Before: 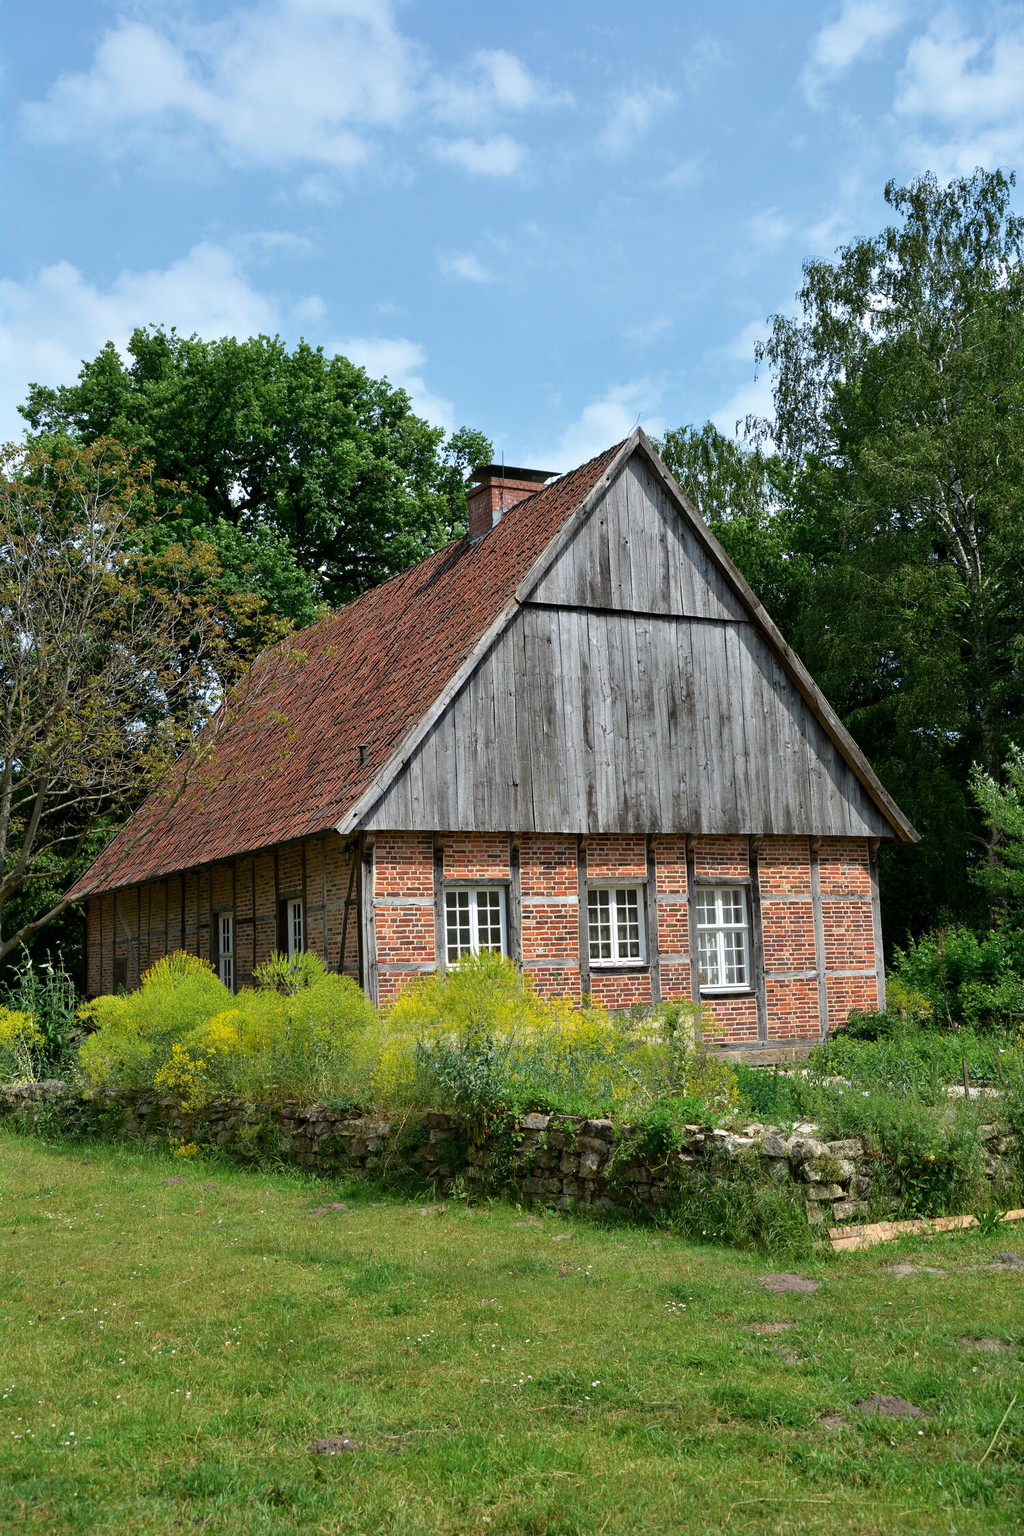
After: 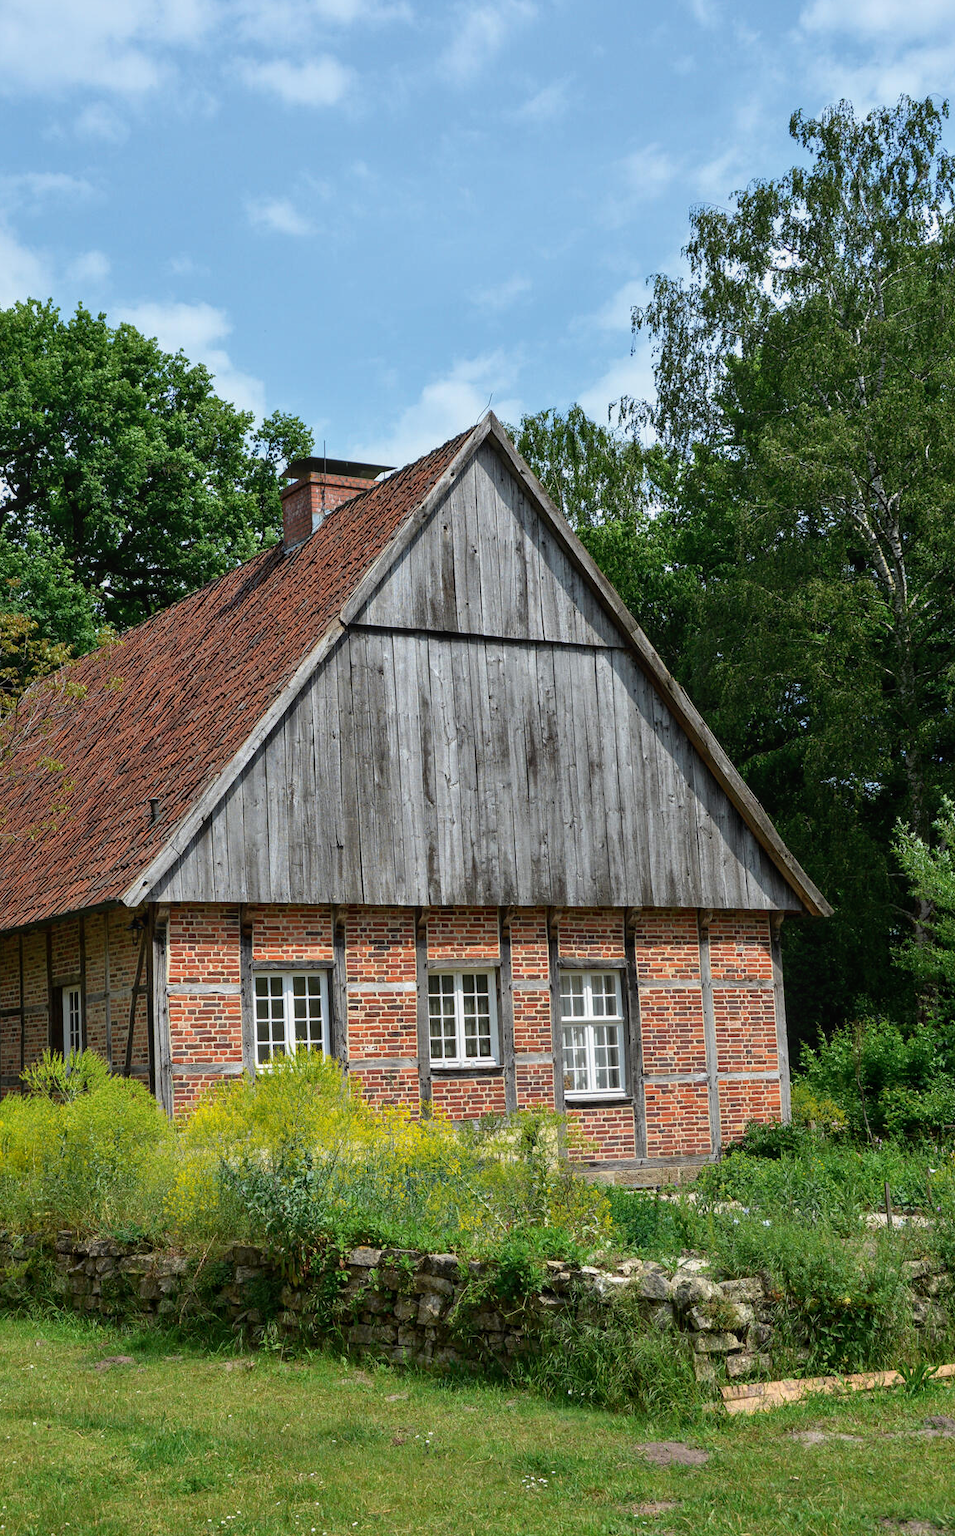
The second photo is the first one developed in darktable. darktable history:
local contrast: detail 110%
crop: left 23.095%, top 5.827%, bottom 11.854%
